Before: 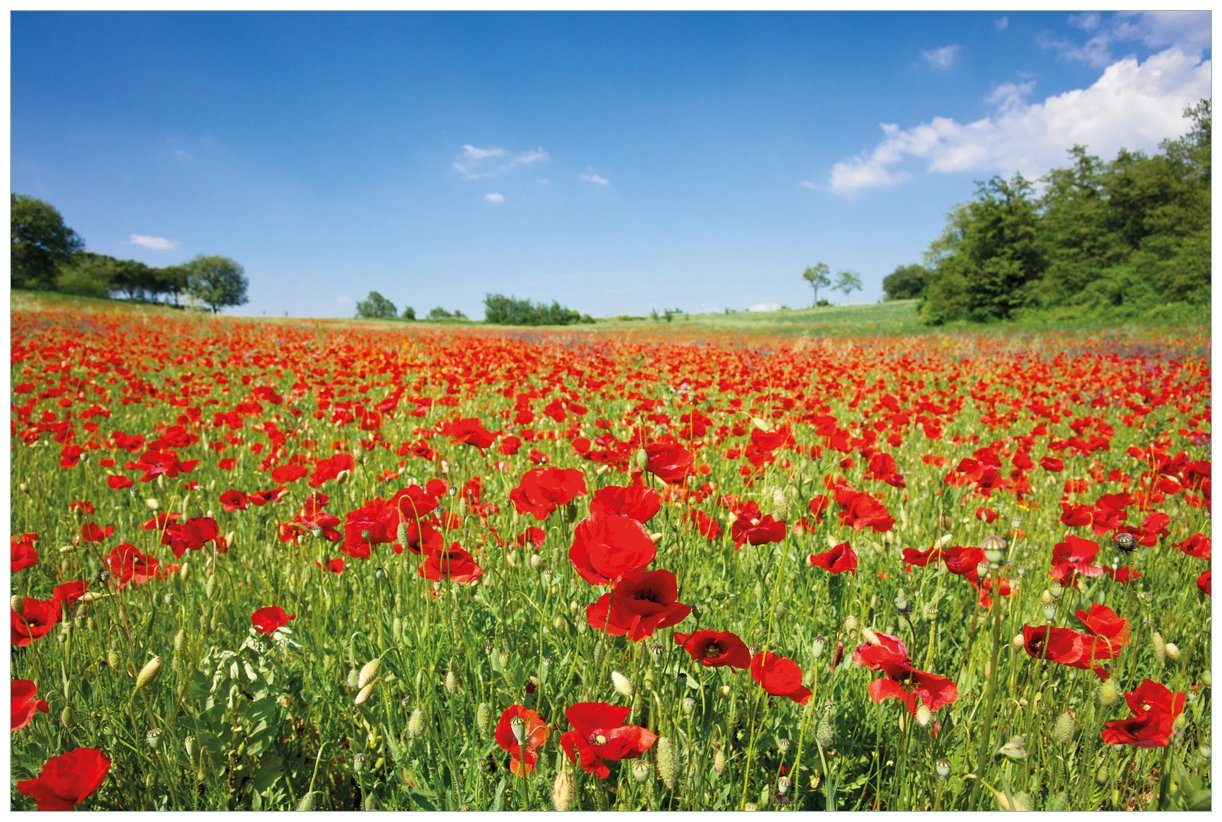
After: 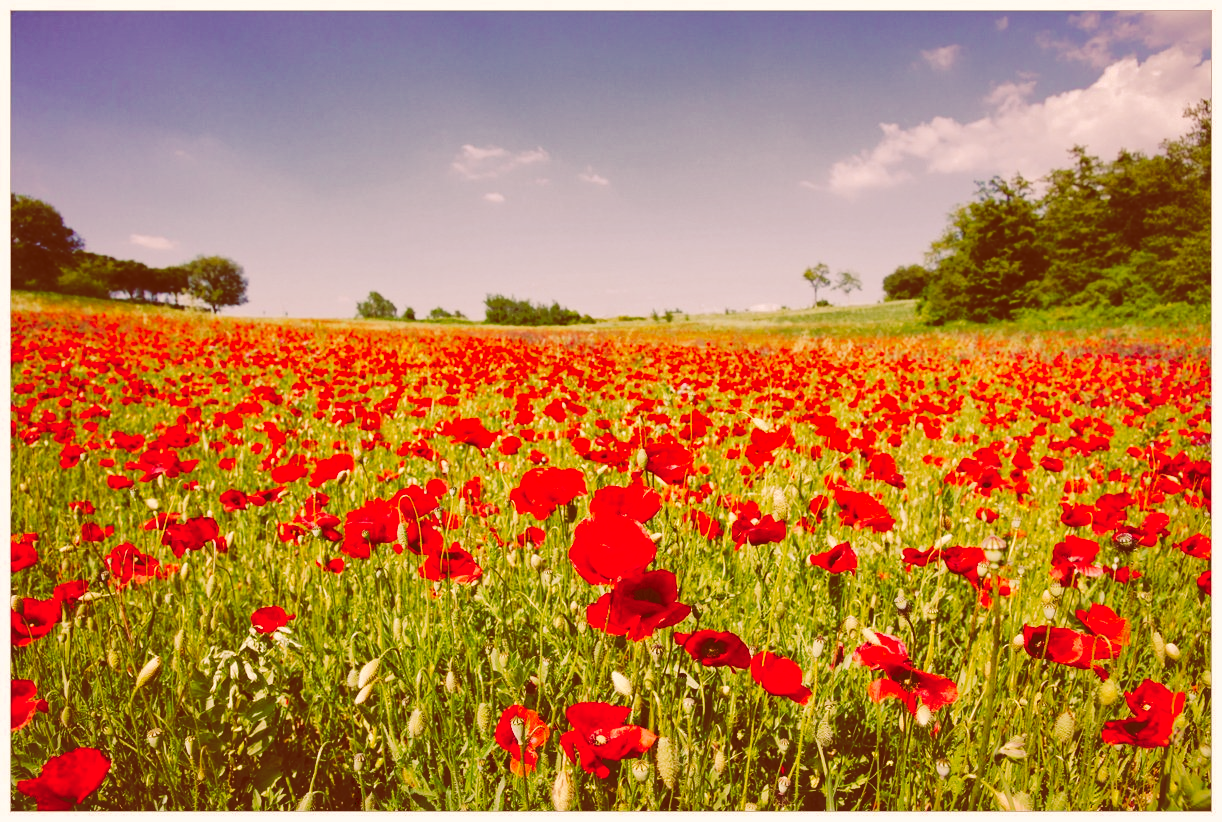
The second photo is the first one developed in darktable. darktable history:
shadows and highlights: shadows 40, highlights -60
color balance: contrast fulcrum 17.78%
tone curve: curves: ch0 [(0, 0) (0.003, 0.145) (0.011, 0.15) (0.025, 0.15) (0.044, 0.156) (0.069, 0.161) (0.1, 0.169) (0.136, 0.175) (0.177, 0.184) (0.224, 0.196) (0.277, 0.234) (0.335, 0.291) (0.399, 0.391) (0.468, 0.505) (0.543, 0.633) (0.623, 0.742) (0.709, 0.826) (0.801, 0.882) (0.898, 0.93) (1, 1)], preserve colors none
color correction: highlights a* 9.03, highlights b* 8.71, shadows a* 40, shadows b* 40, saturation 0.8
